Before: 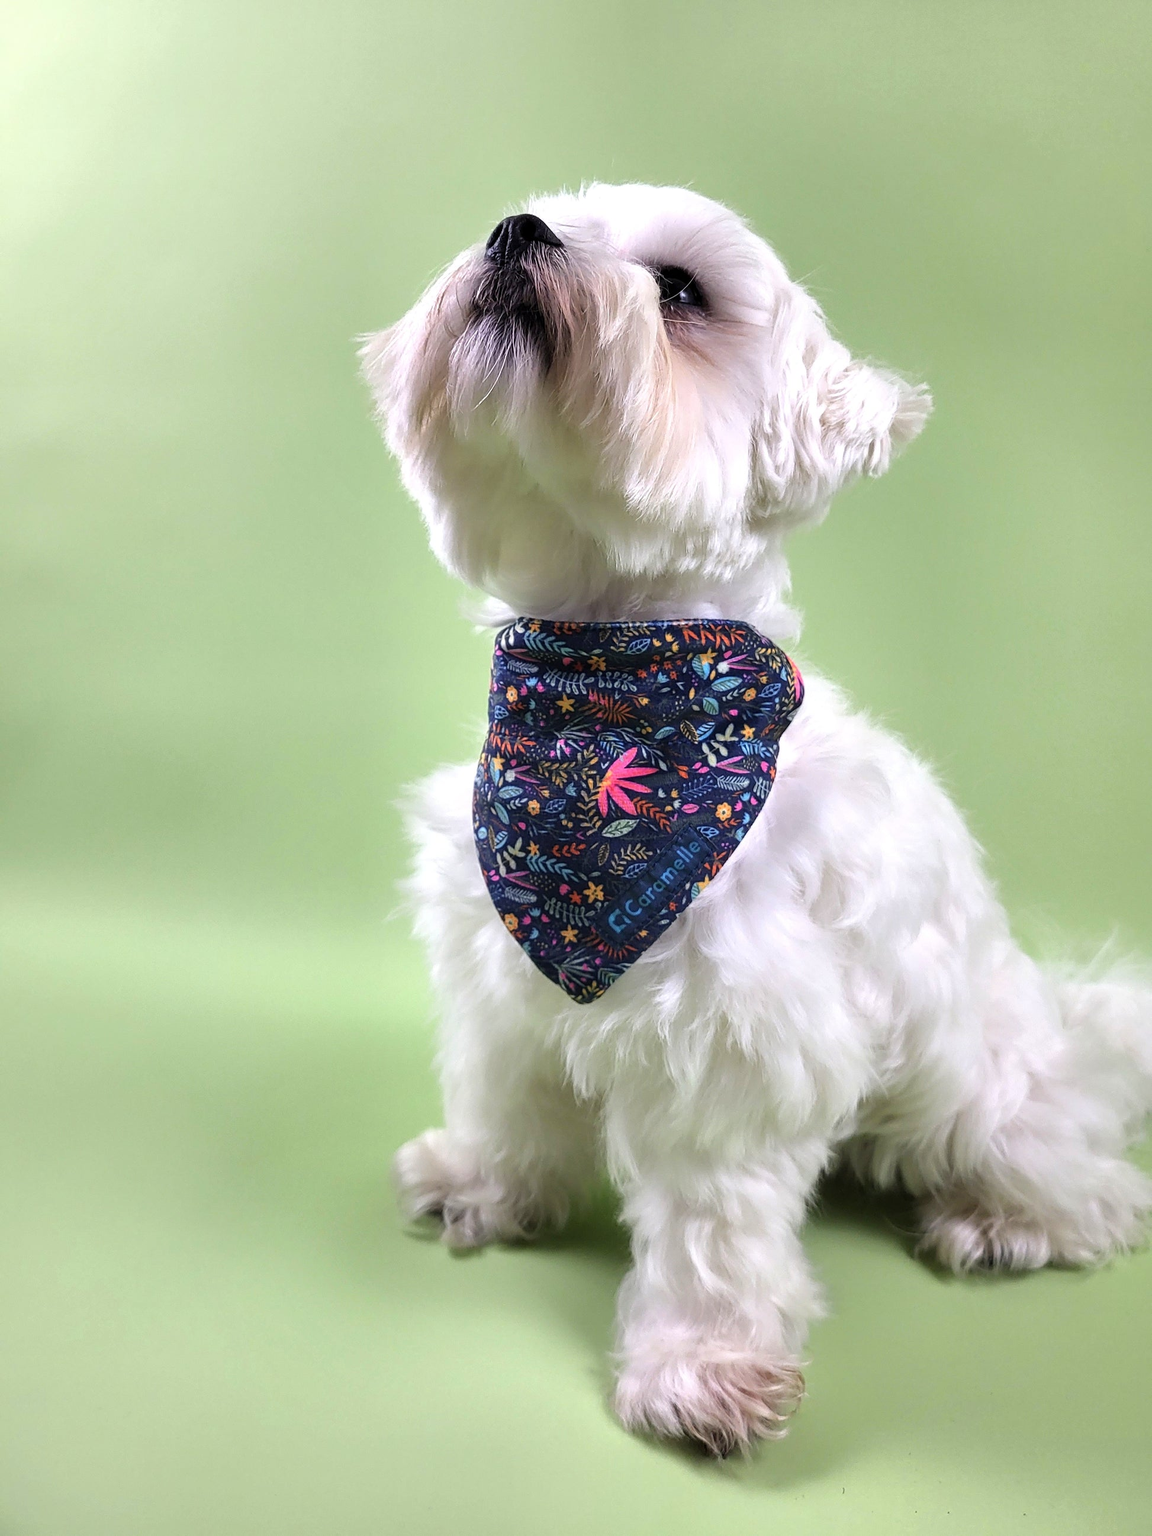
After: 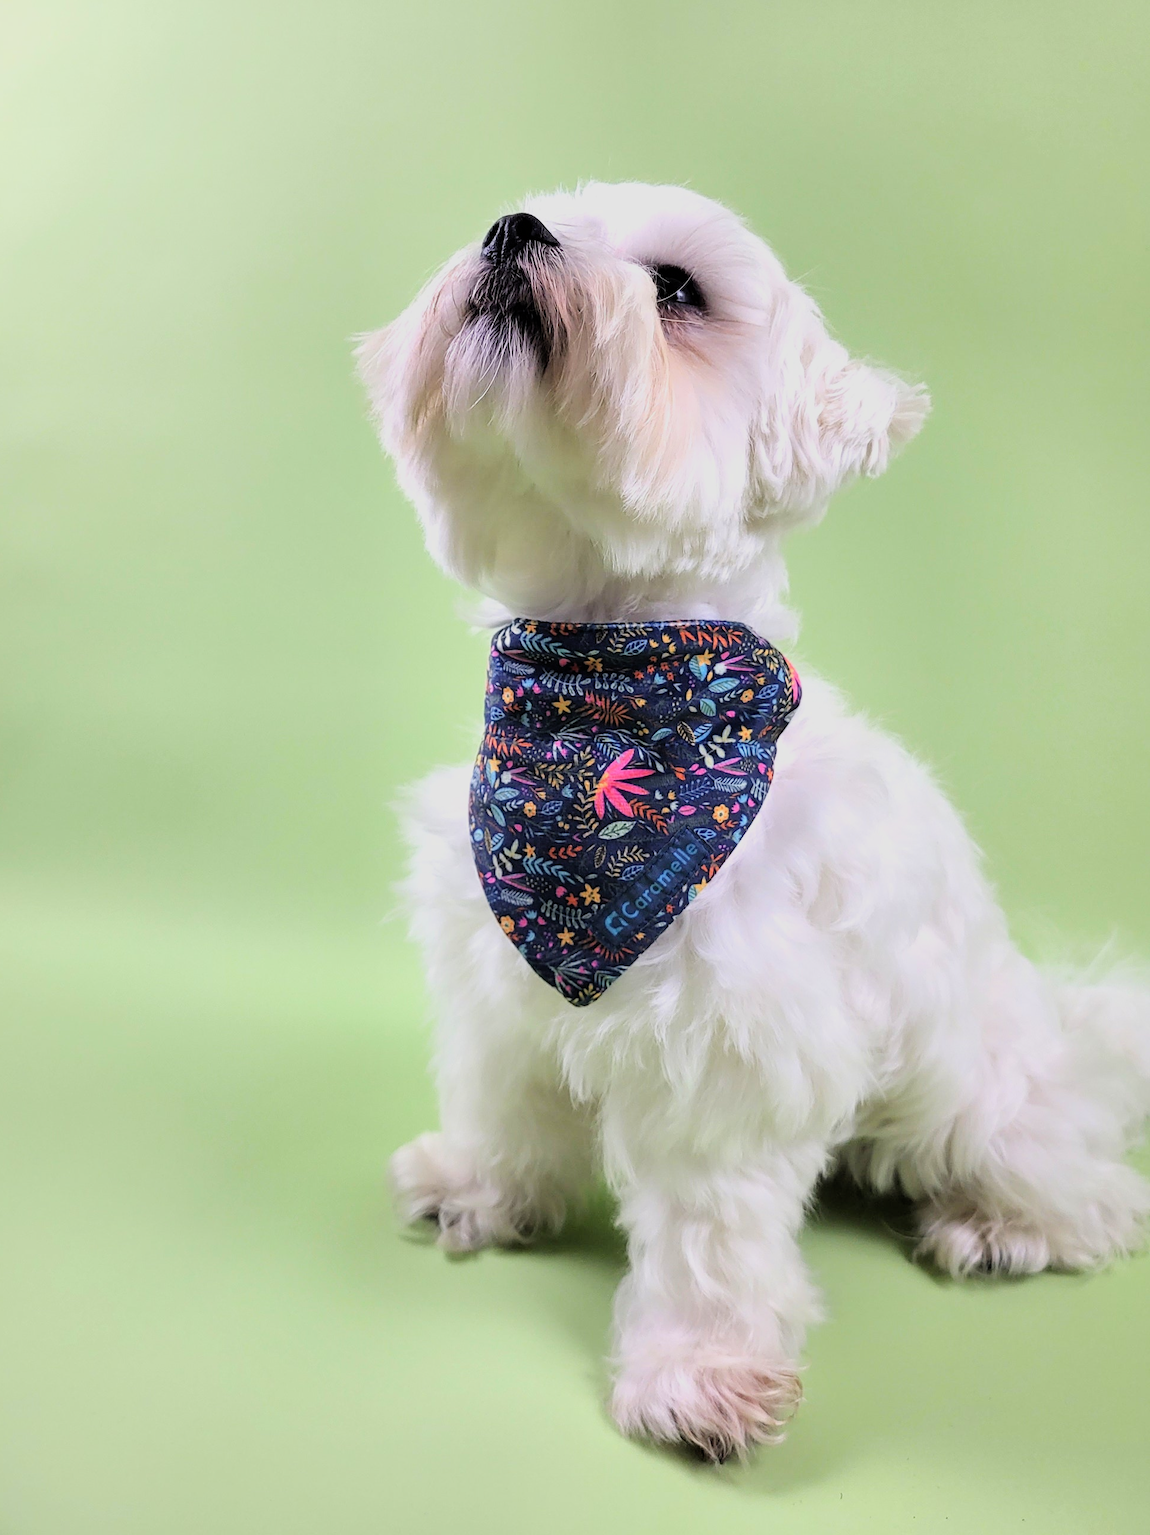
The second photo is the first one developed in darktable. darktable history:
filmic rgb: black relative exposure -7.65 EV, white relative exposure 4.56 EV, hardness 3.61, color science v6 (2022)
crop and rotate: left 0.614%, top 0.179%, bottom 0.309%
exposure: black level correction 0, exposure 0.5 EV, compensate highlight preservation false
